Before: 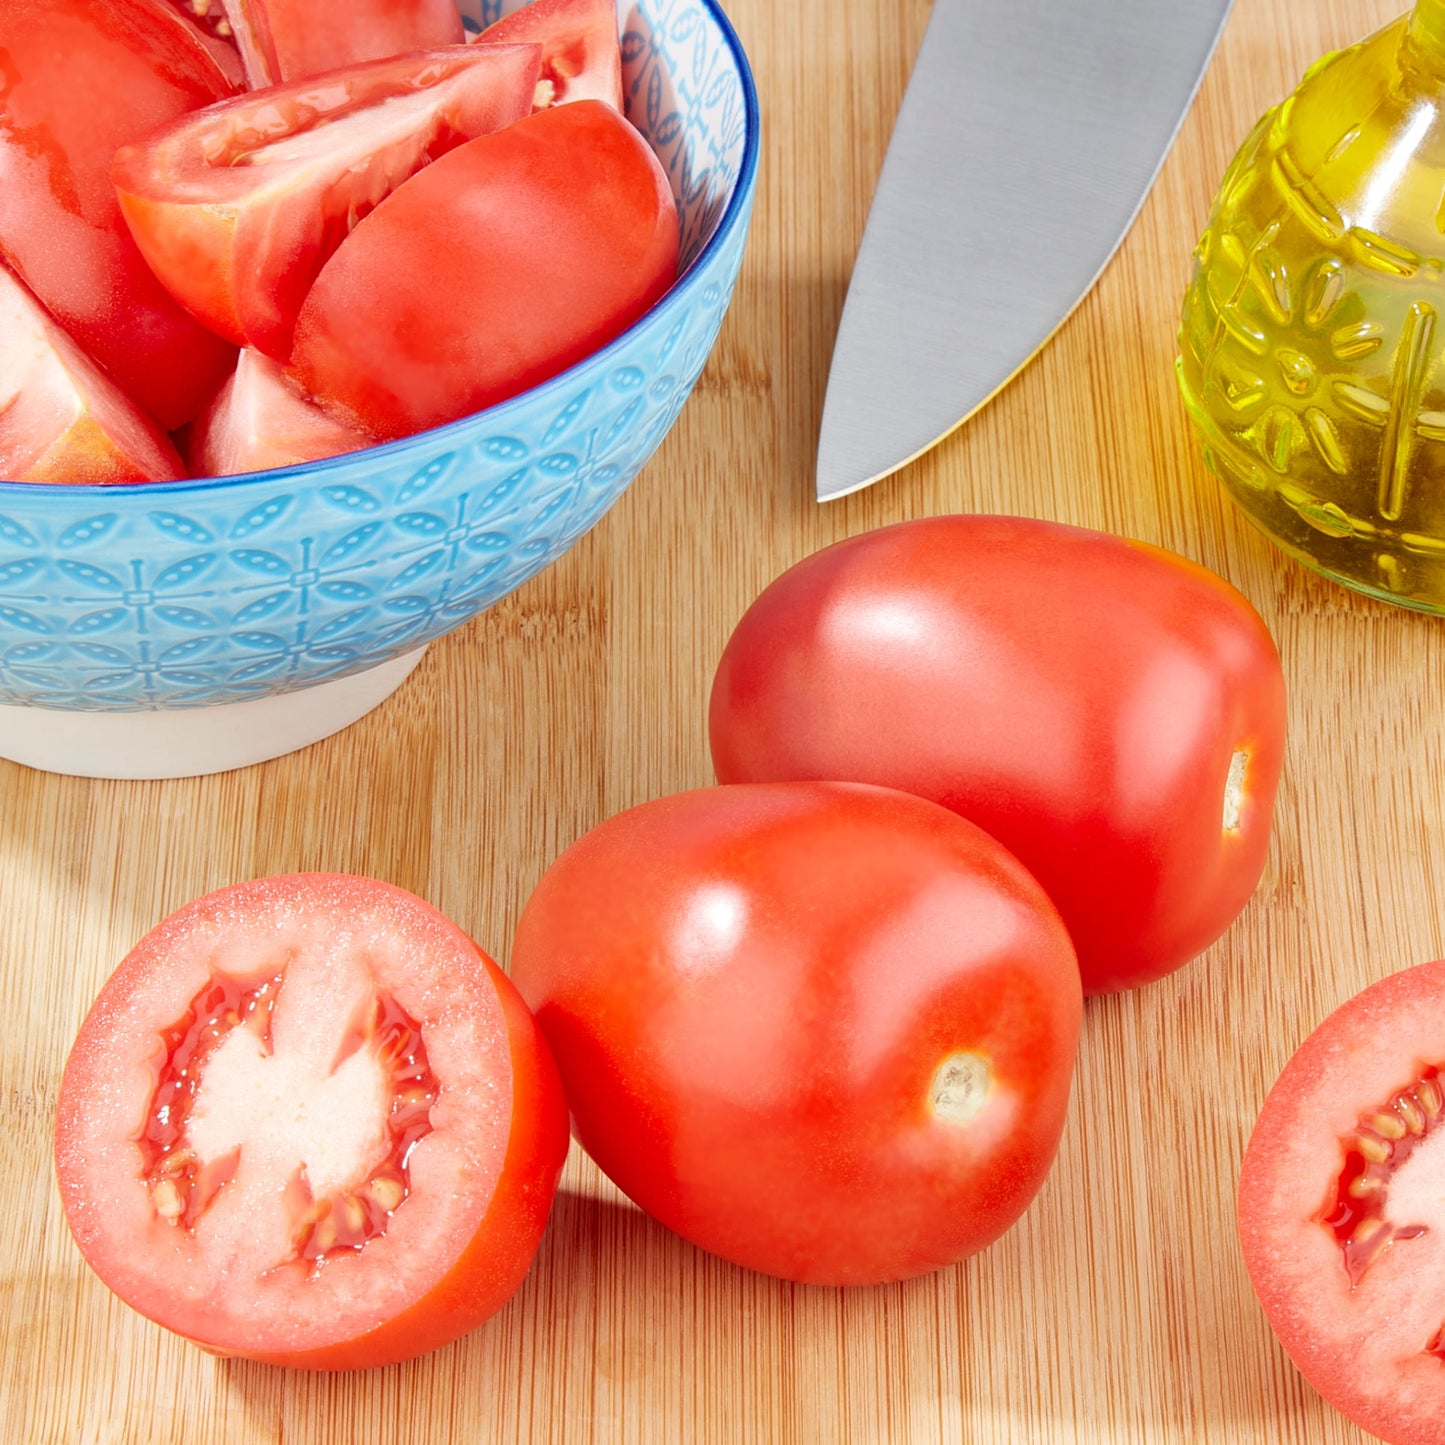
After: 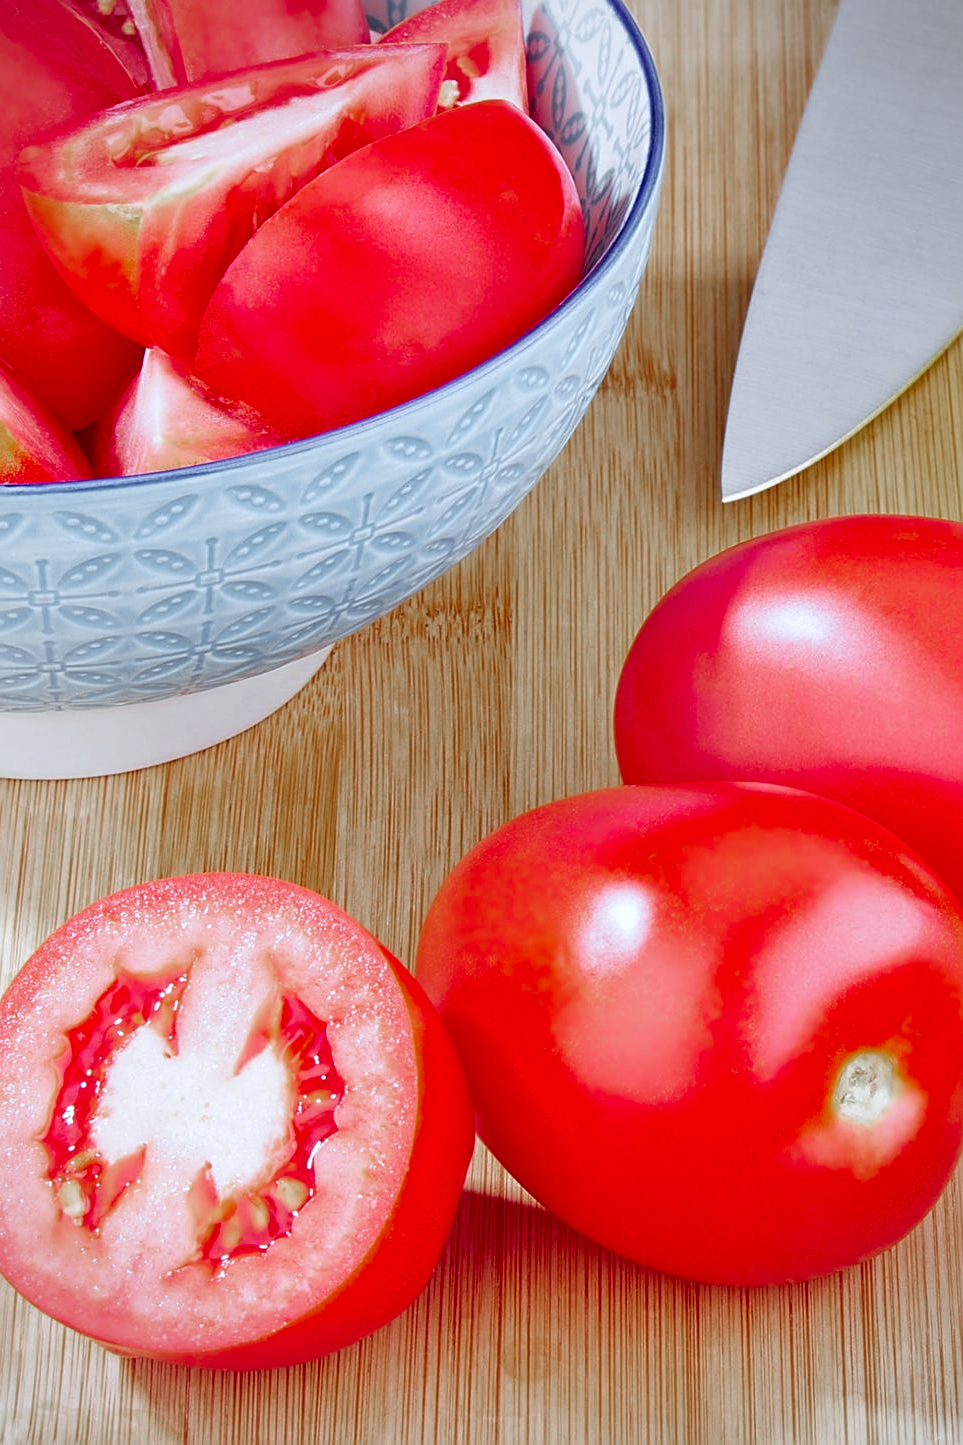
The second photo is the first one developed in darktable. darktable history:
vignetting: fall-off radius 81.94%
white balance: red 0.926, green 1.003, blue 1.133
color zones: curves: ch0 [(0, 0.48) (0.209, 0.398) (0.305, 0.332) (0.429, 0.493) (0.571, 0.5) (0.714, 0.5) (0.857, 0.5) (1, 0.48)]; ch1 [(0, 0.736) (0.143, 0.625) (0.225, 0.371) (0.429, 0.256) (0.571, 0.241) (0.714, 0.213) (0.857, 0.48) (1, 0.736)]; ch2 [(0, 0.448) (0.143, 0.498) (0.286, 0.5) (0.429, 0.5) (0.571, 0.5) (0.714, 0.5) (0.857, 0.5) (1, 0.448)]
sharpen: on, module defaults
crop and rotate: left 6.617%, right 26.717%
